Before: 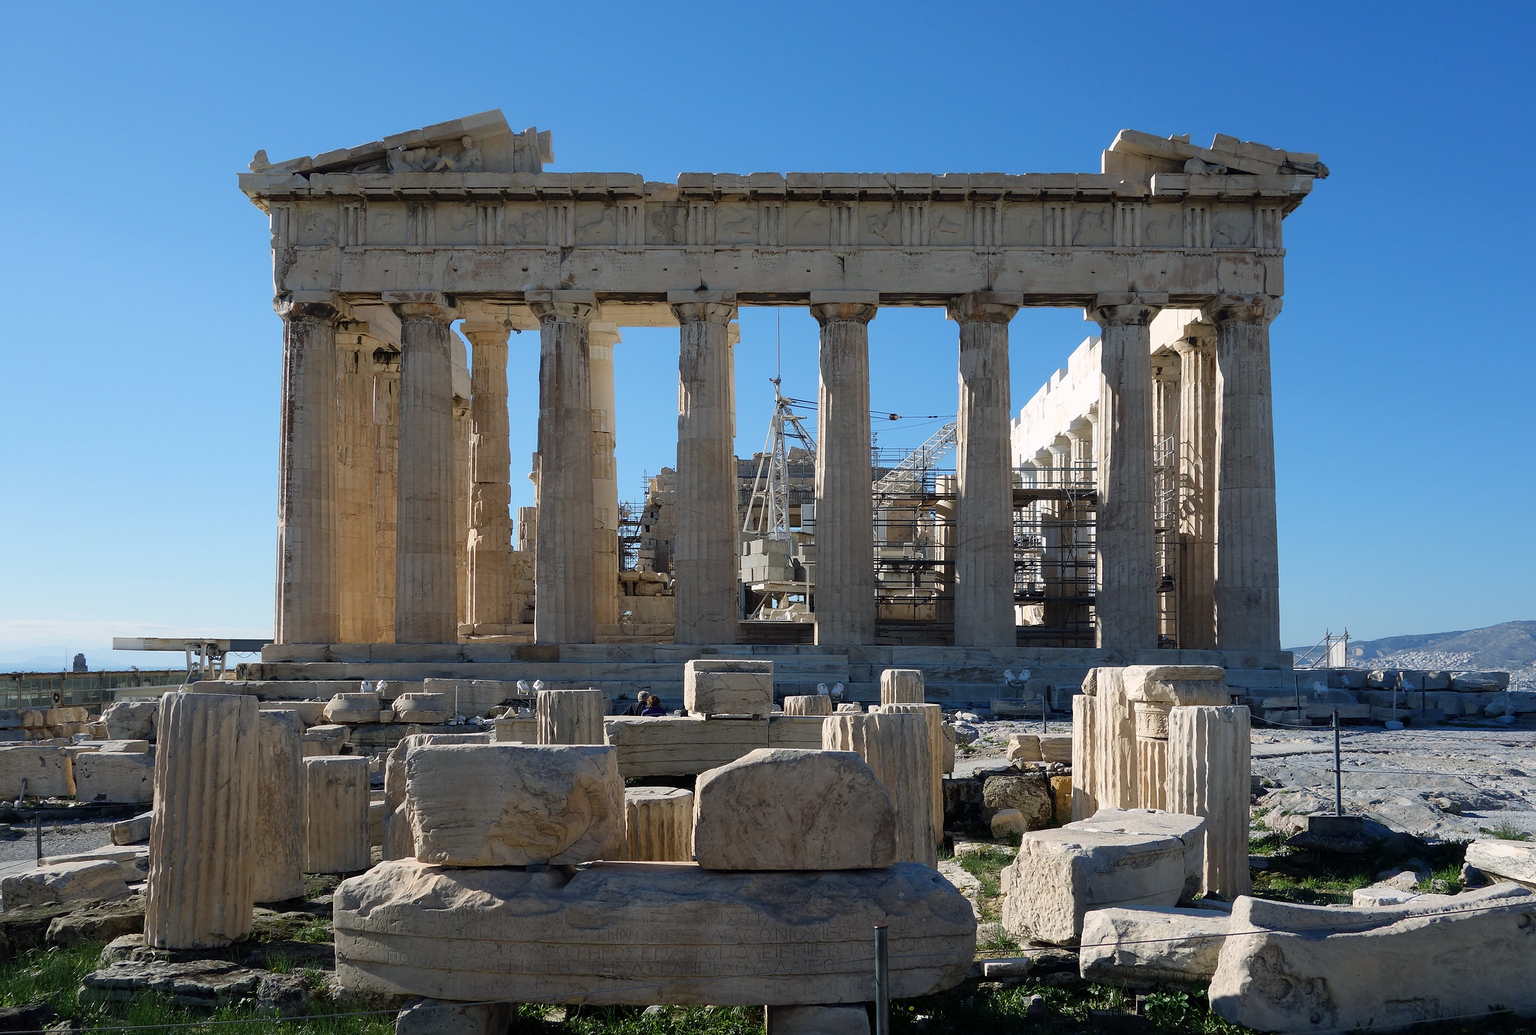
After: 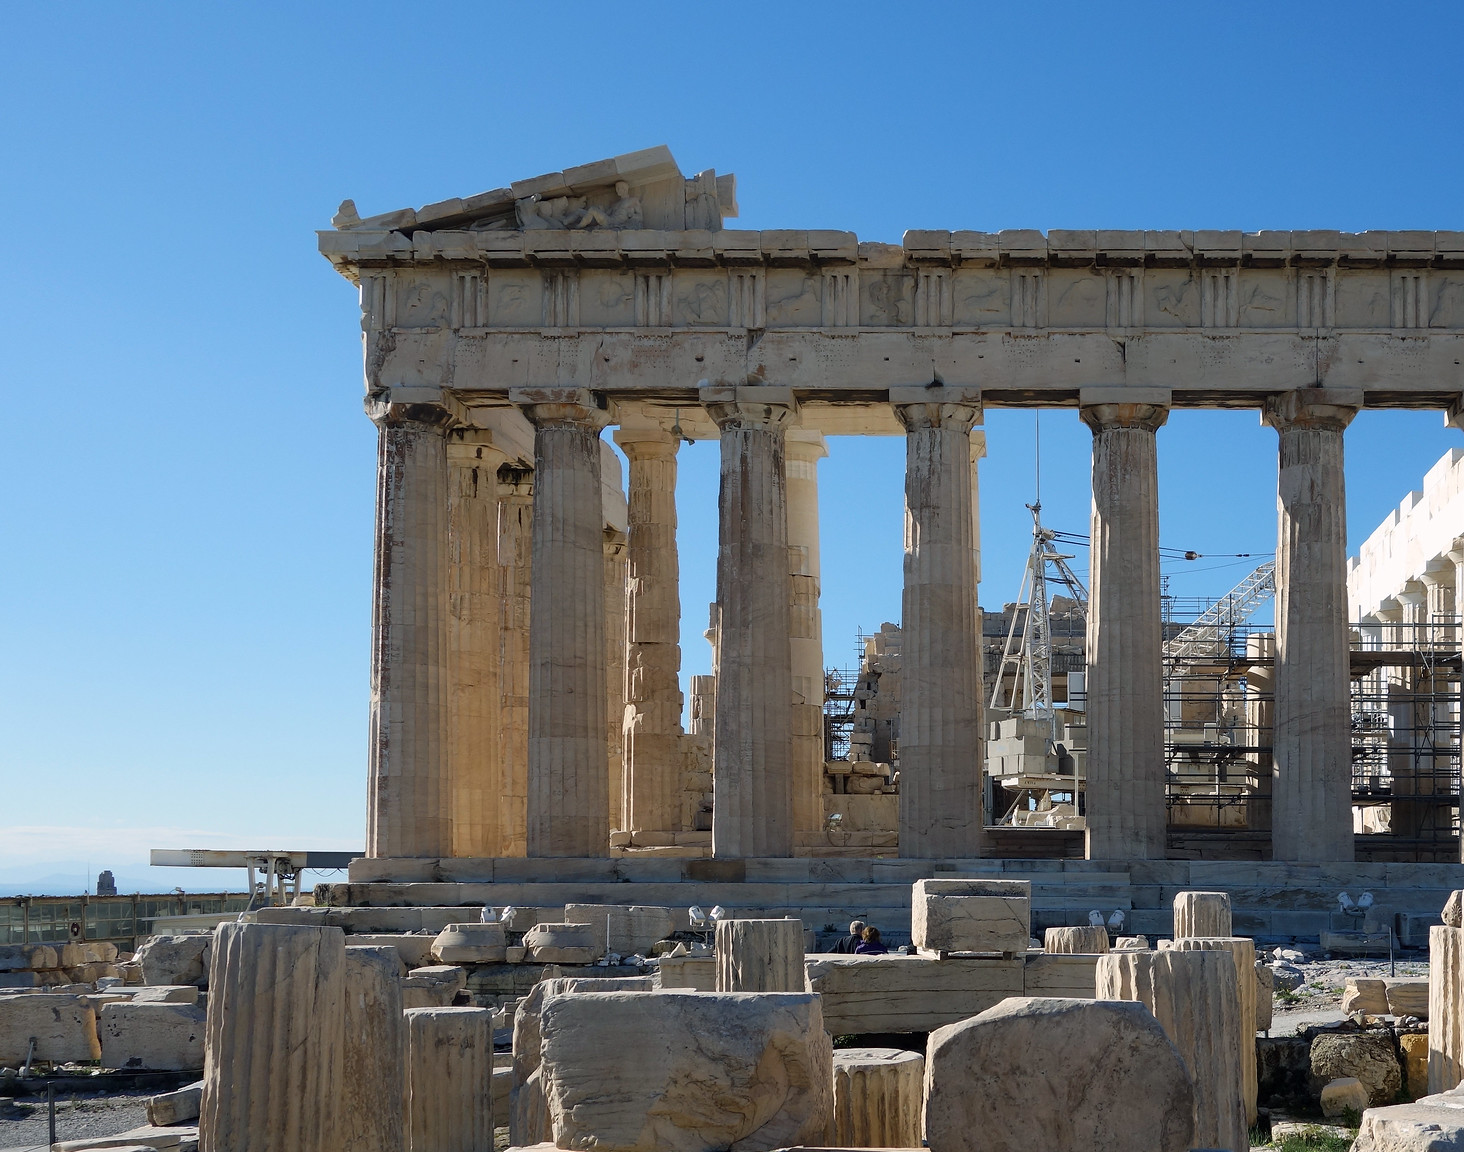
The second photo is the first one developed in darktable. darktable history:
crop: right 28.442%, bottom 16.432%
